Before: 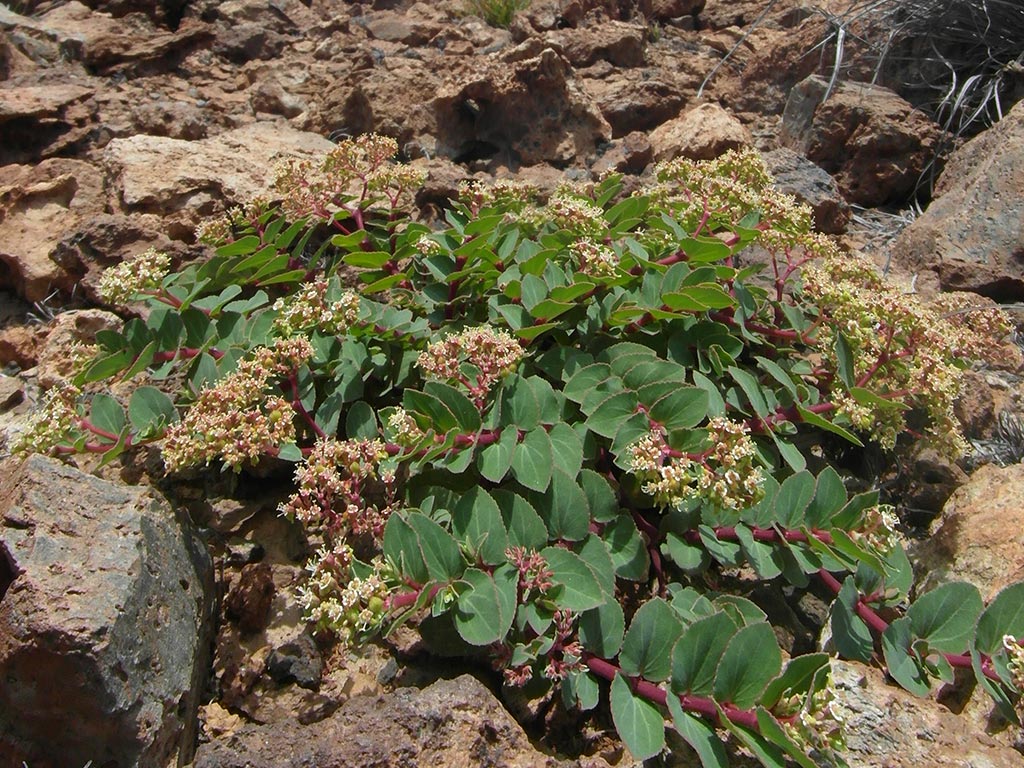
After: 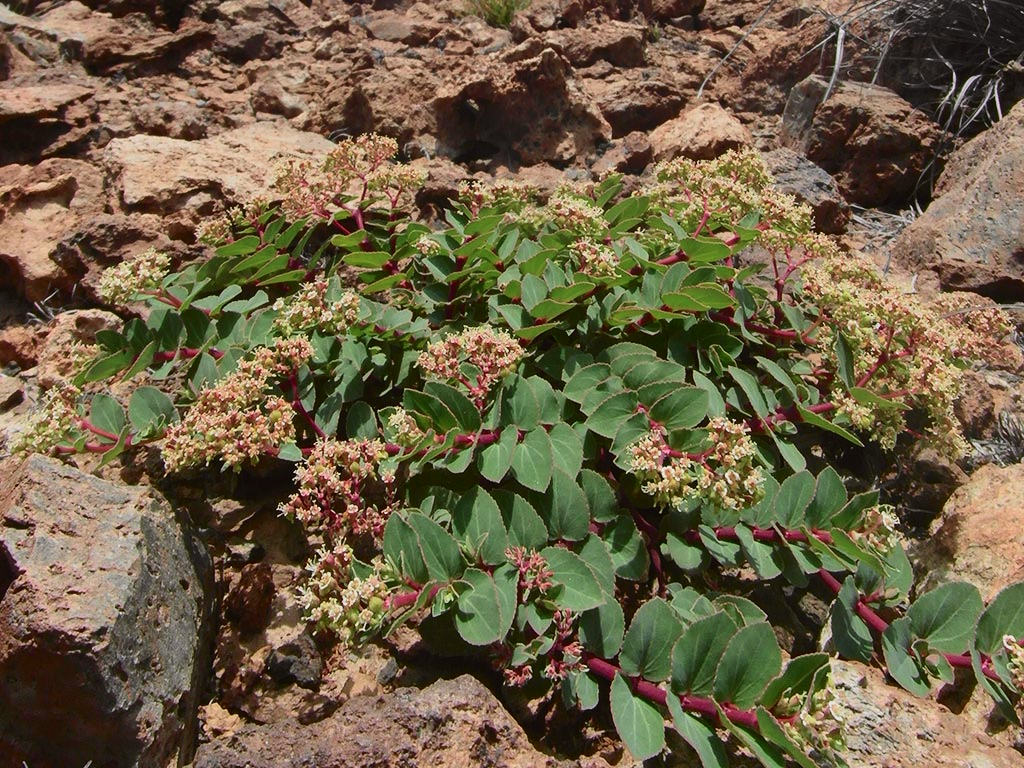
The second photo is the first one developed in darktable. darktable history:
tone curve: curves: ch0 [(0, 0.019) (0.204, 0.162) (0.491, 0.519) (0.748, 0.765) (1, 0.919)]; ch1 [(0, 0) (0.179, 0.173) (0.322, 0.32) (0.442, 0.447) (0.496, 0.504) (0.566, 0.585) (0.761, 0.803) (1, 1)]; ch2 [(0, 0) (0.434, 0.447) (0.483, 0.487) (0.555, 0.563) (0.697, 0.68) (1, 1)], color space Lab, independent channels, preserve colors none
white balance: red 1, blue 1
